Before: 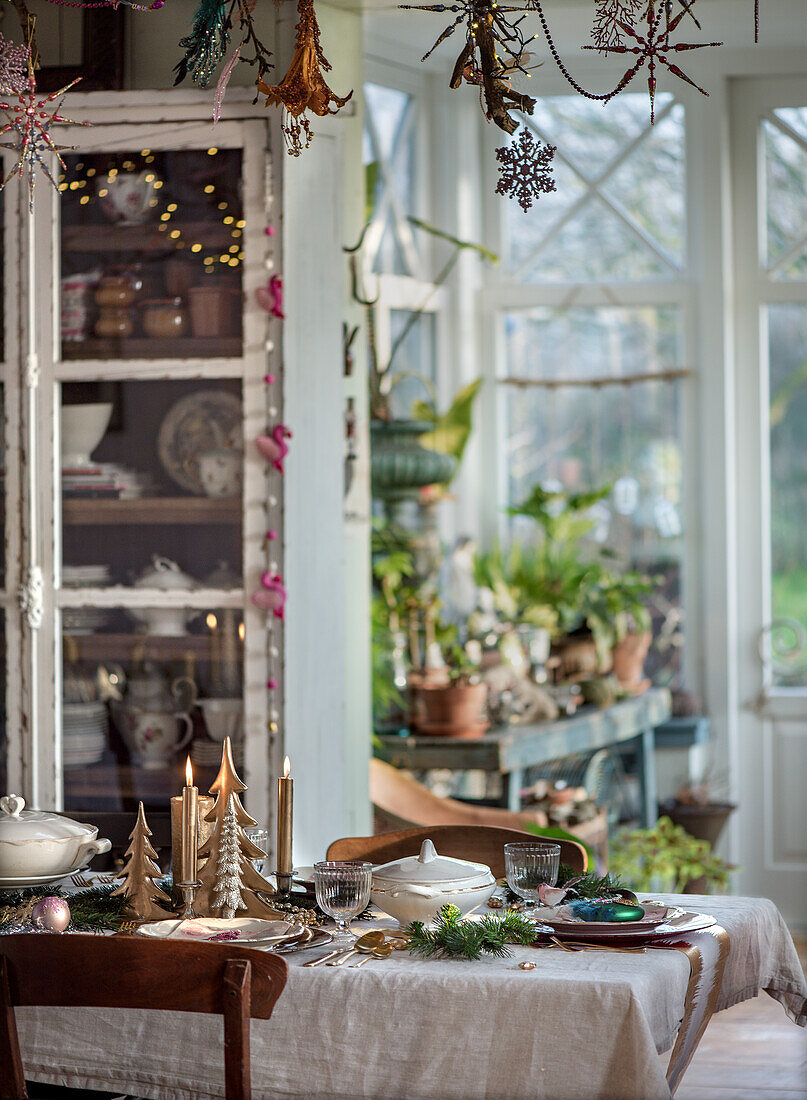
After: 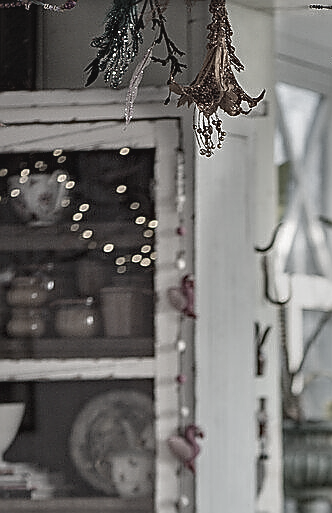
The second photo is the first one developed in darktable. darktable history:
contrast brightness saturation: contrast -0.098, saturation -0.087
local contrast: highlights 107%, shadows 100%, detail 119%, midtone range 0.2
haze removal: compatibility mode true, adaptive false
crop and rotate: left 10.978%, top 0.078%, right 47.766%, bottom 53.274%
sharpen: radius 1.375, amount 1.246, threshold 0.648
color correction: highlights b* -0.041, saturation 0.234
